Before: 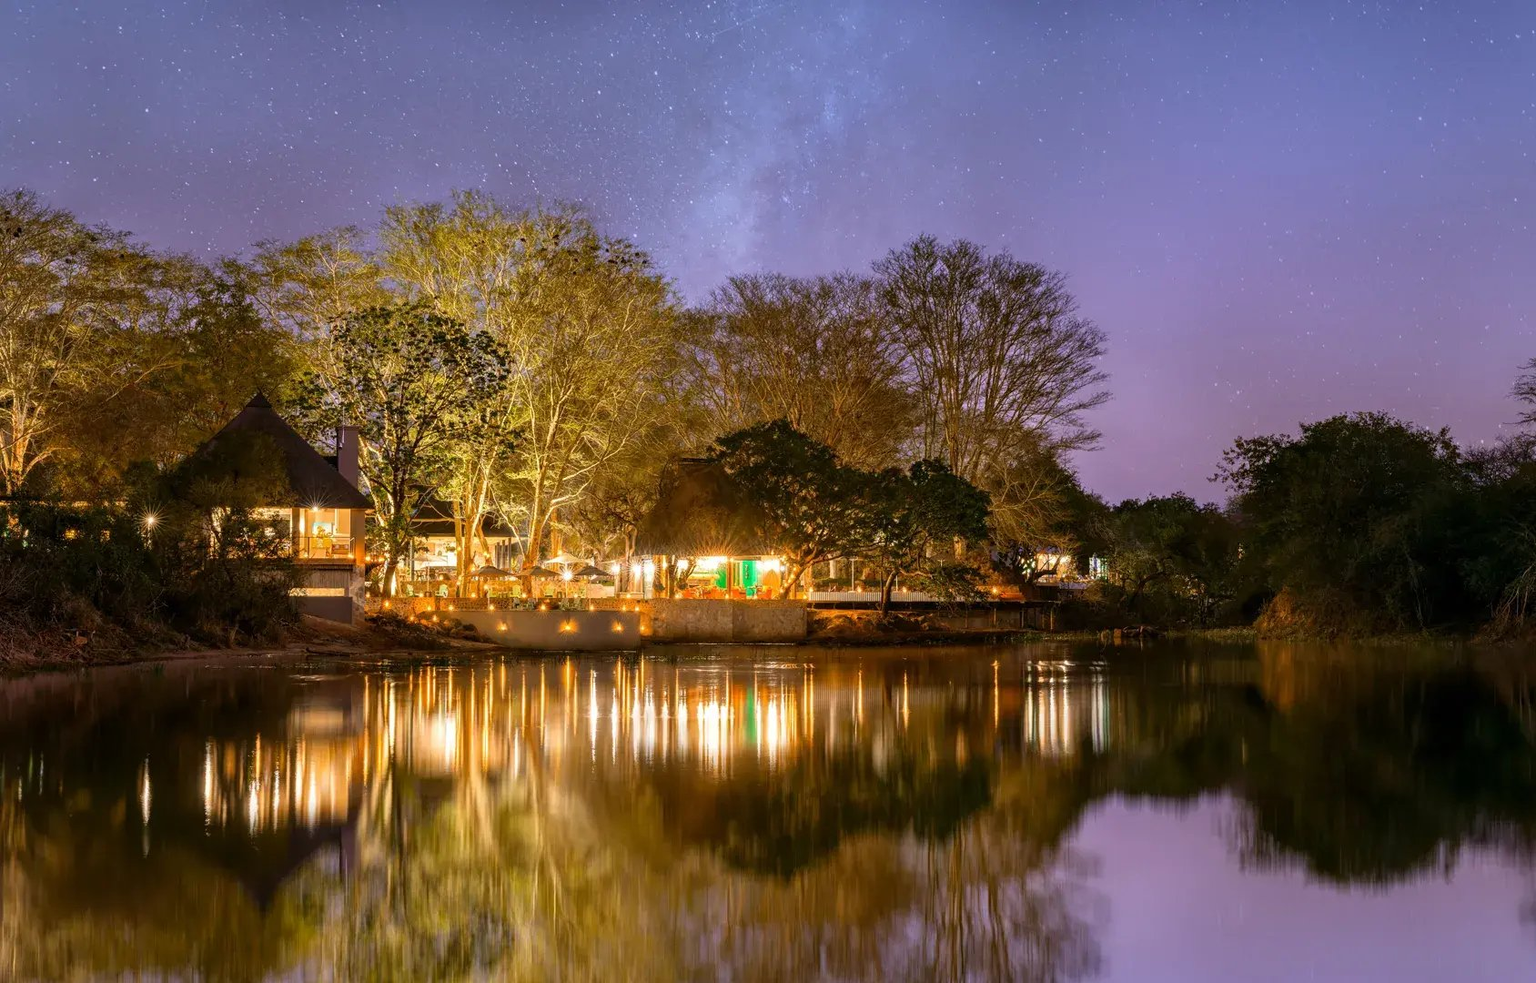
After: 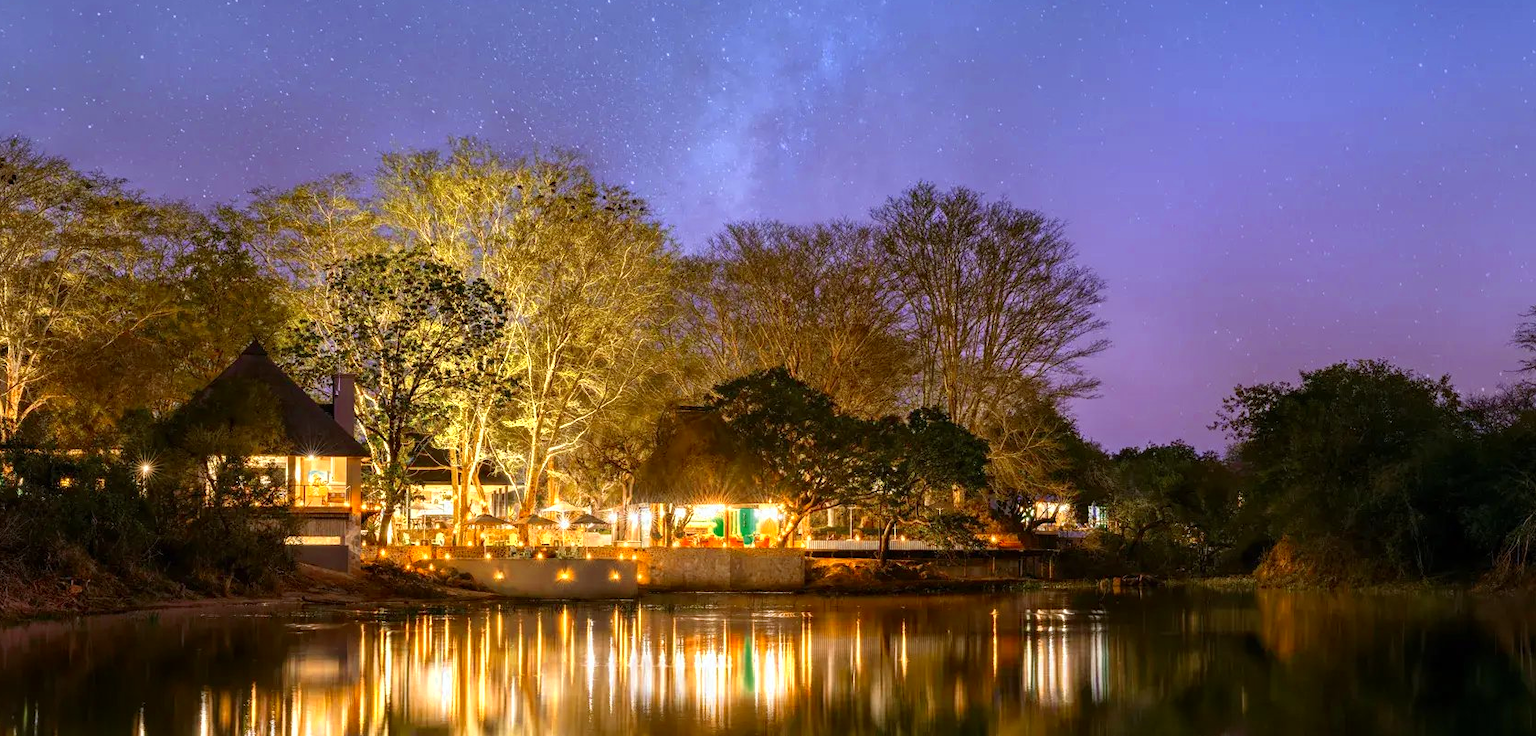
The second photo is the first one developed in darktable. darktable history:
white balance: red 0.983, blue 1.036
crop: left 0.387%, top 5.469%, bottom 19.809%
color zones: curves: ch0 [(0.004, 0.305) (0.261, 0.623) (0.389, 0.399) (0.708, 0.571) (0.947, 0.34)]; ch1 [(0.025, 0.645) (0.229, 0.584) (0.326, 0.551) (0.484, 0.262) (0.757, 0.643)]
